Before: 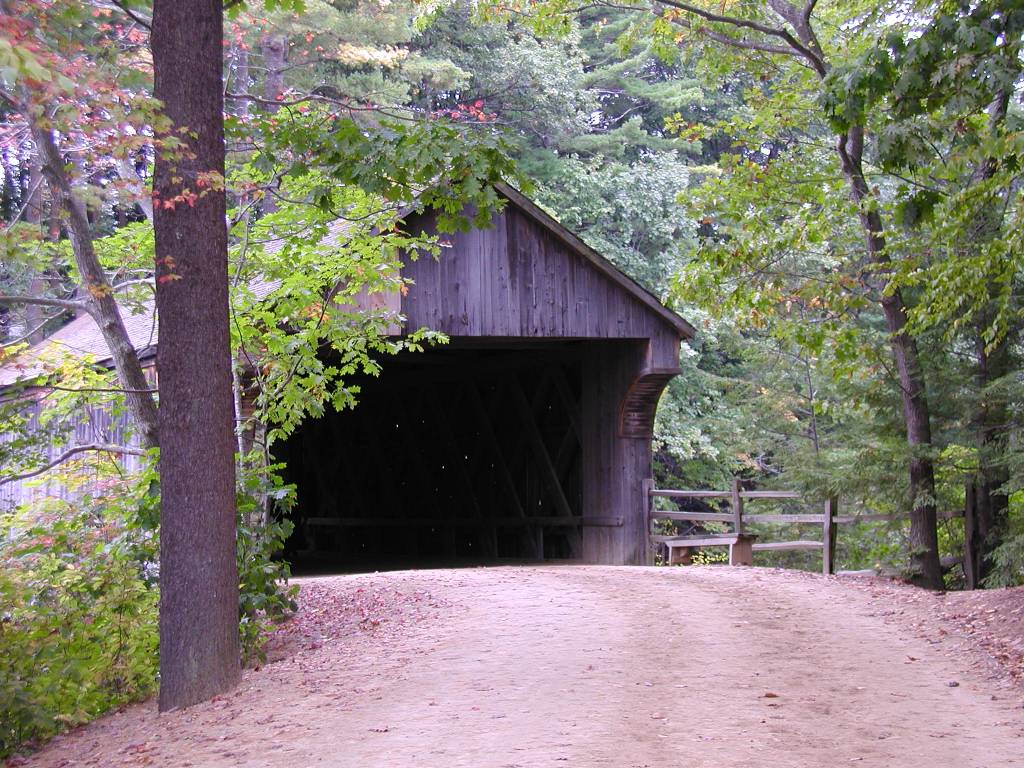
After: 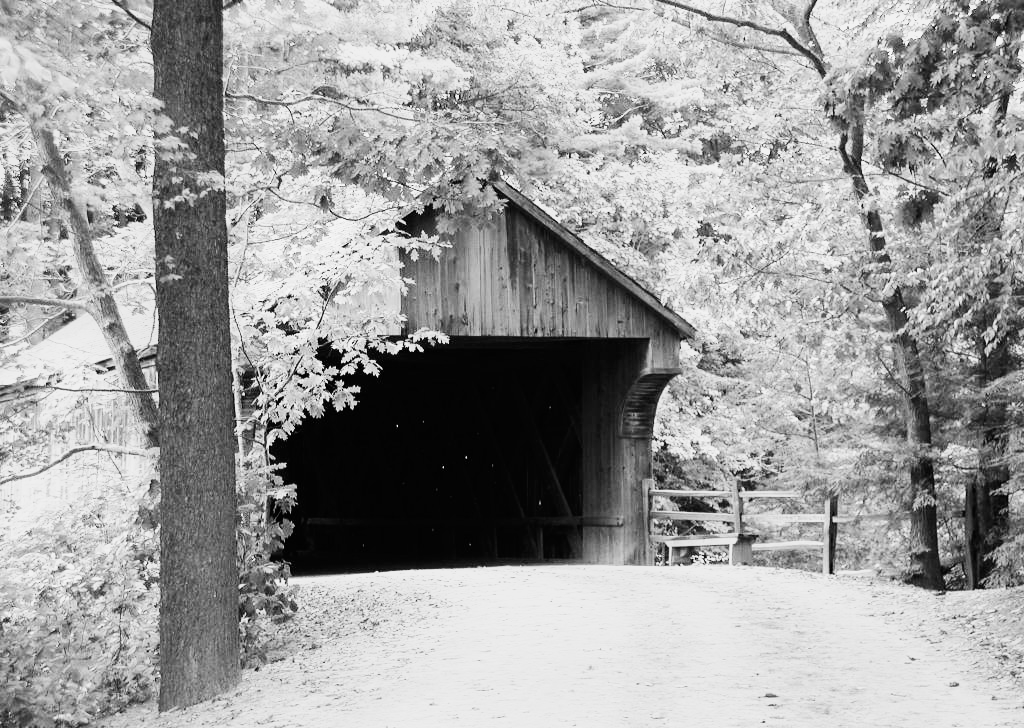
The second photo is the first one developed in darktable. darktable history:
base curve: curves: ch0 [(0, 0) (0.007, 0.004) (0.027, 0.03) (0.046, 0.07) (0.207, 0.54) (0.442, 0.872) (0.673, 0.972) (1, 1)], preserve colors none
crop and rotate: top 0%, bottom 5.097%
monochrome: a -71.75, b 75.82
